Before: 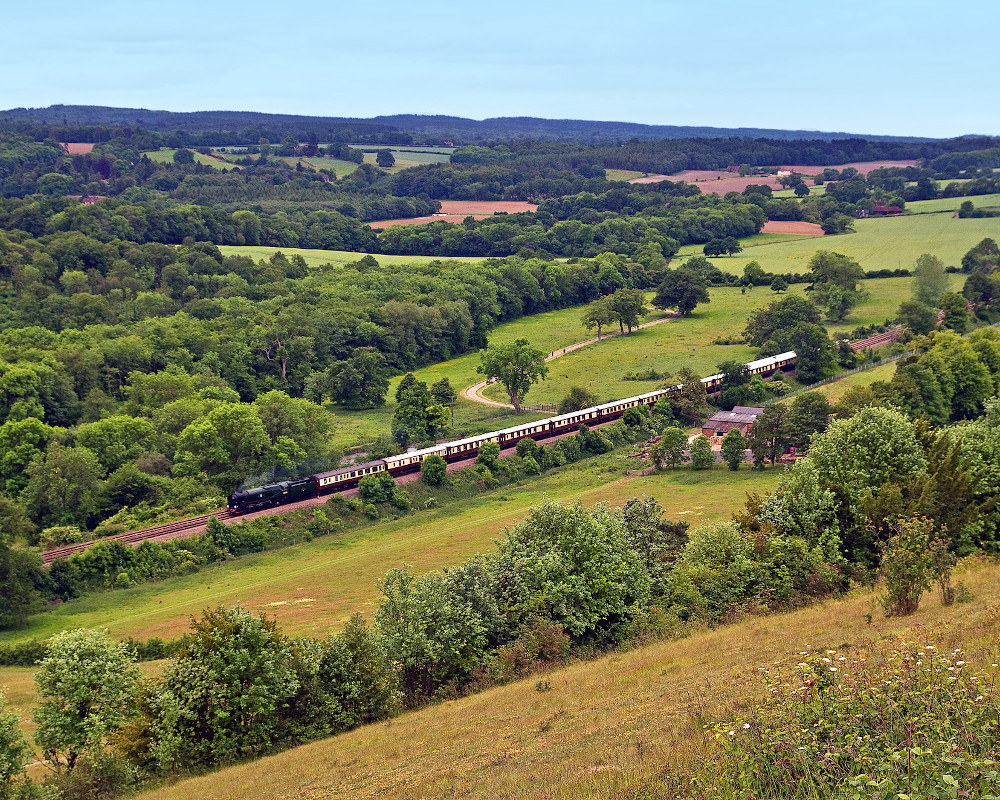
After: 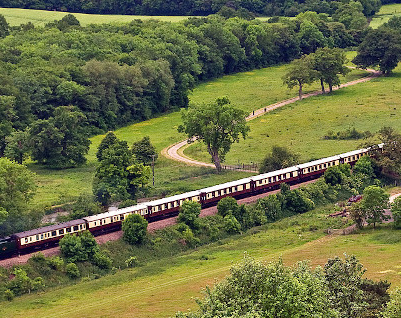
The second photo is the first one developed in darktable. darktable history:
crop: left 29.935%, top 30.134%, right 29.918%, bottom 30.068%
